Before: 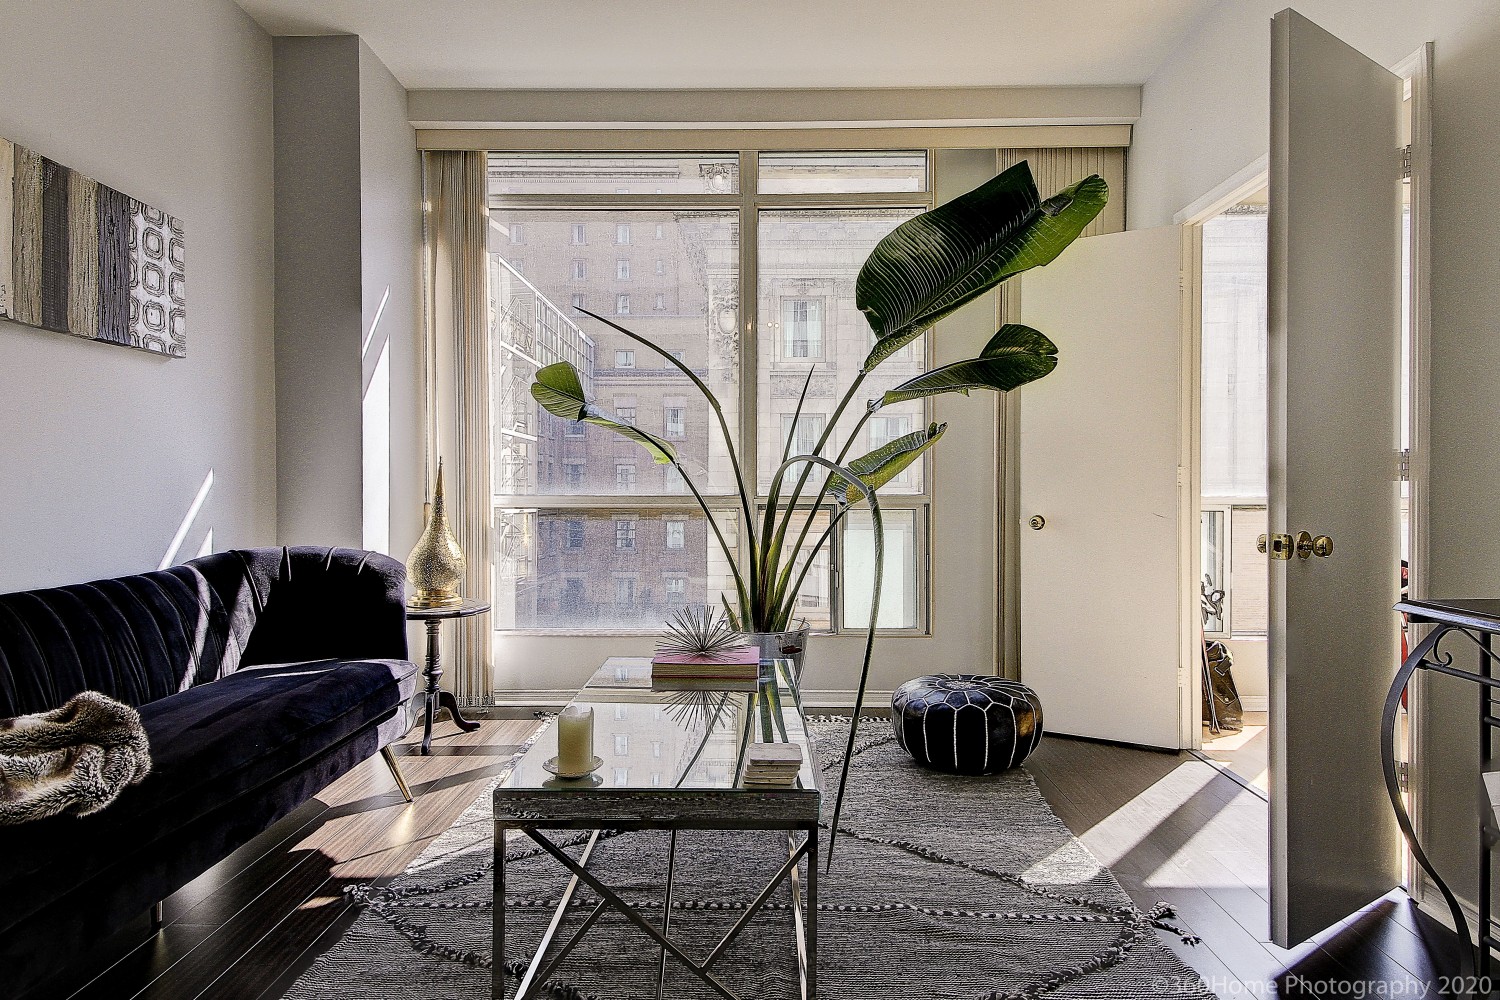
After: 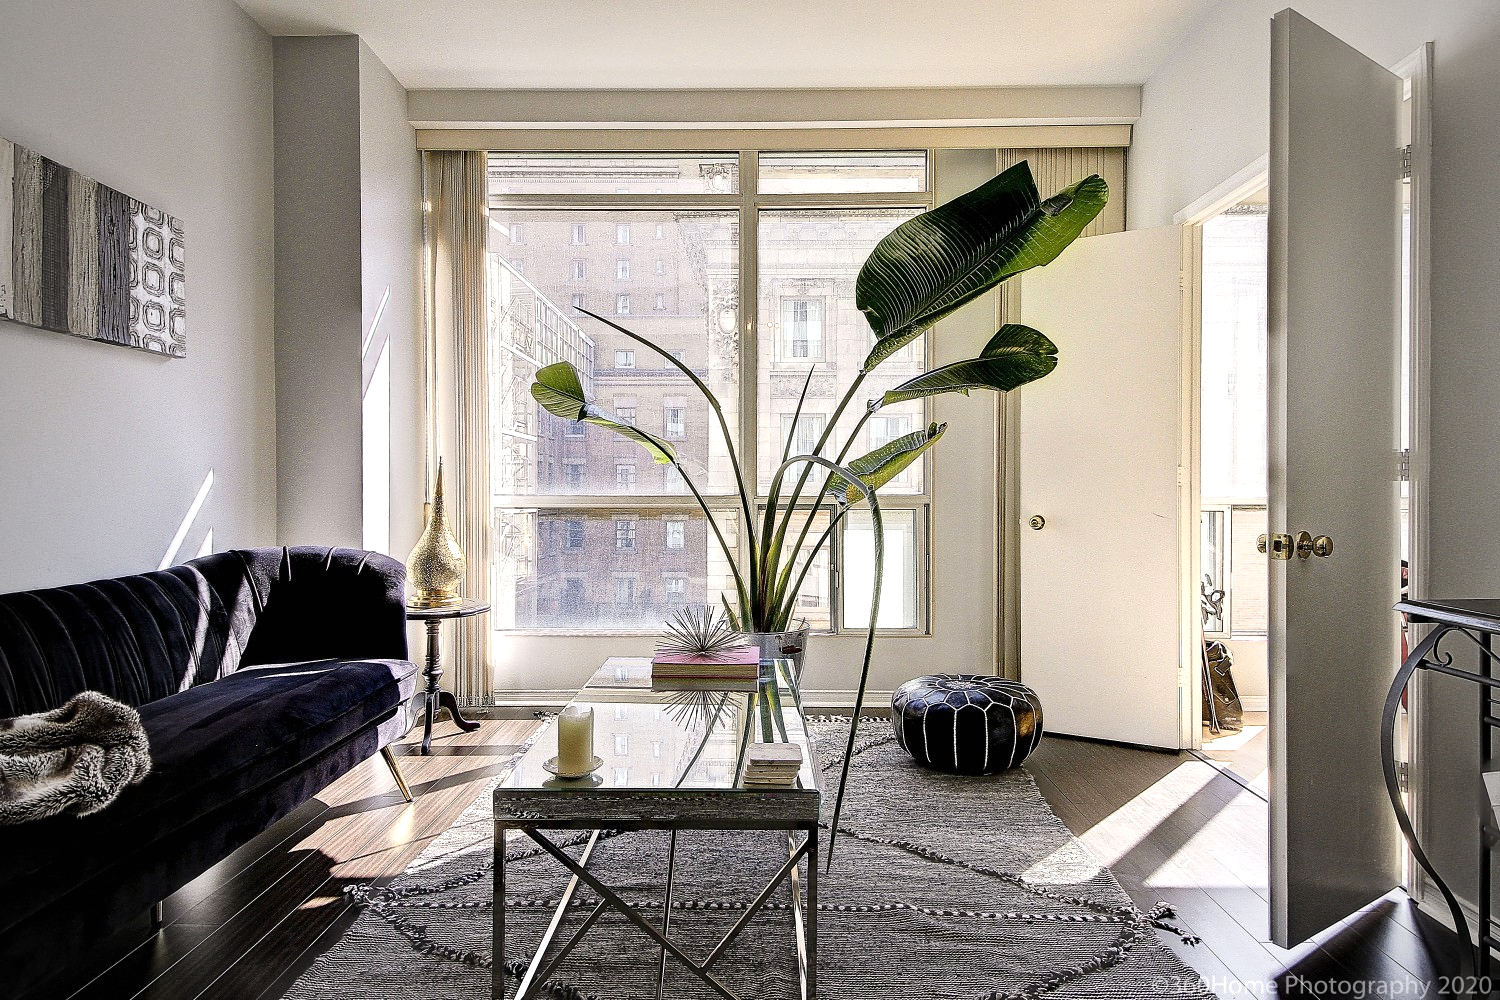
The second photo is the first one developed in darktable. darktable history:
exposure: black level correction 0, exposure 0.5 EV, compensate highlight preservation false
vignetting: fall-off start 96.08%, fall-off radius 98.9%, brightness -0.439, saturation -0.687, width/height ratio 0.609, unbound false
